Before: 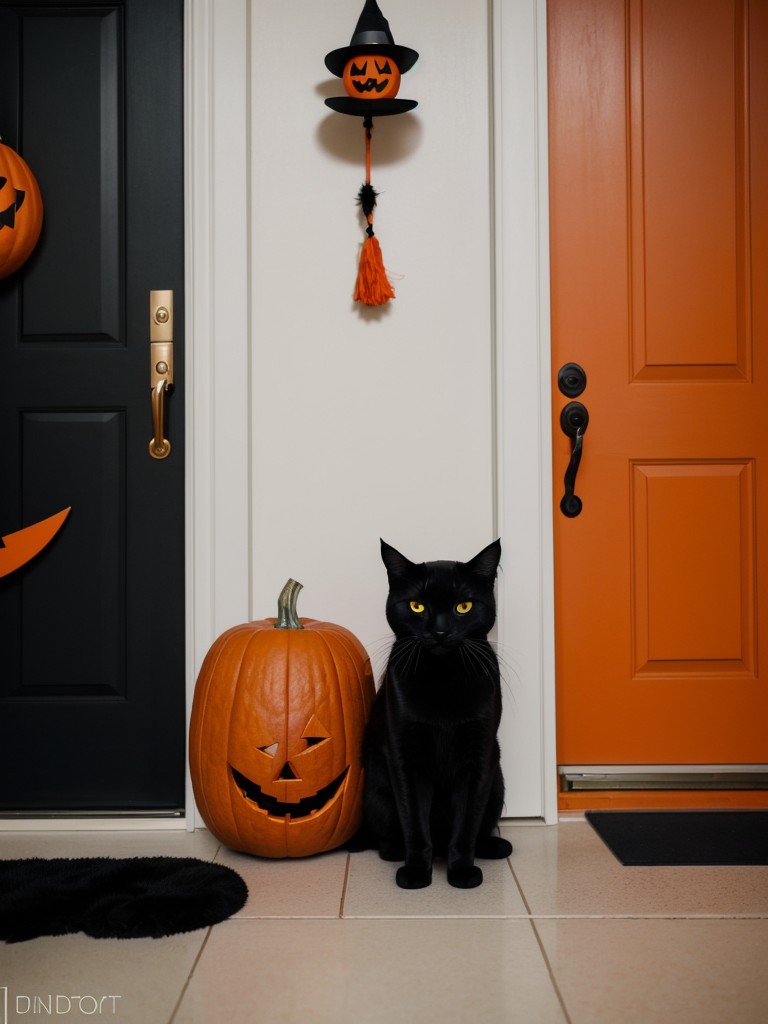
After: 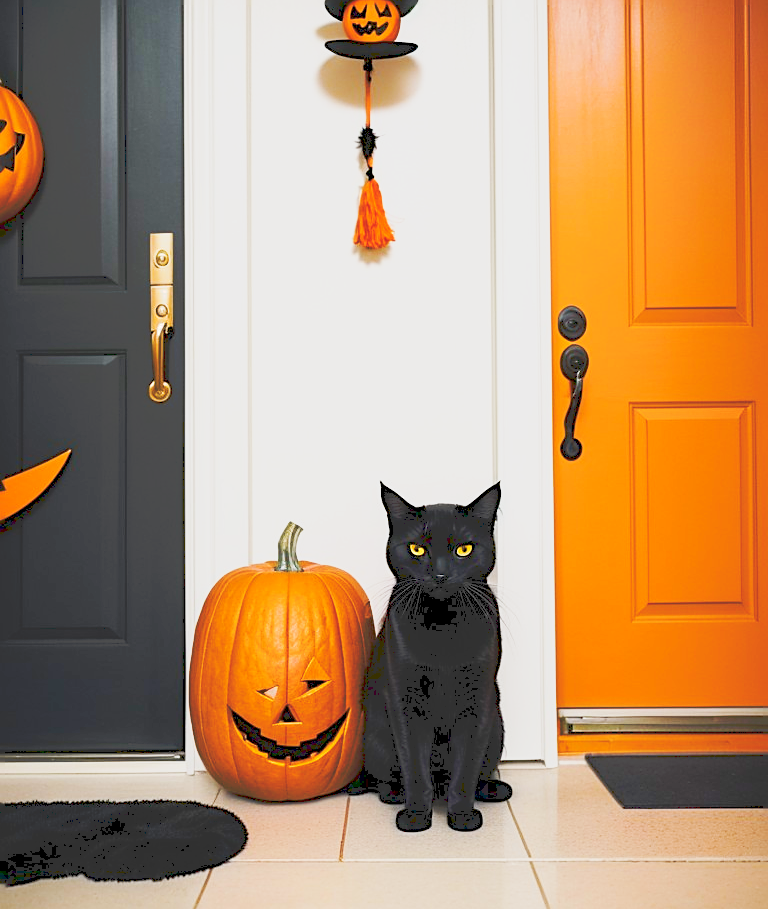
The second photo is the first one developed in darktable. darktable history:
color balance rgb: linear chroma grading › global chroma 15%, perceptual saturation grading › global saturation 30%
sharpen: on, module defaults
tone curve: curves: ch0 [(0, 0) (0.003, 0.202) (0.011, 0.205) (0.025, 0.222) (0.044, 0.258) (0.069, 0.298) (0.1, 0.321) (0.136, 0.333) (0.177, 0.38) (0.224, 0.439) (0.277, 0.51) (0.335, 0.594) (0.399, 0.675) (0.468, 0.743) (0.543, 0.805) (0.623, 0.861) (0.709, 0.905) (0.801, 0.931) (0.898, 0.941) (1, 1)], preserve colors none
crop and rotate: top 5.609%, bottom 5.609%
